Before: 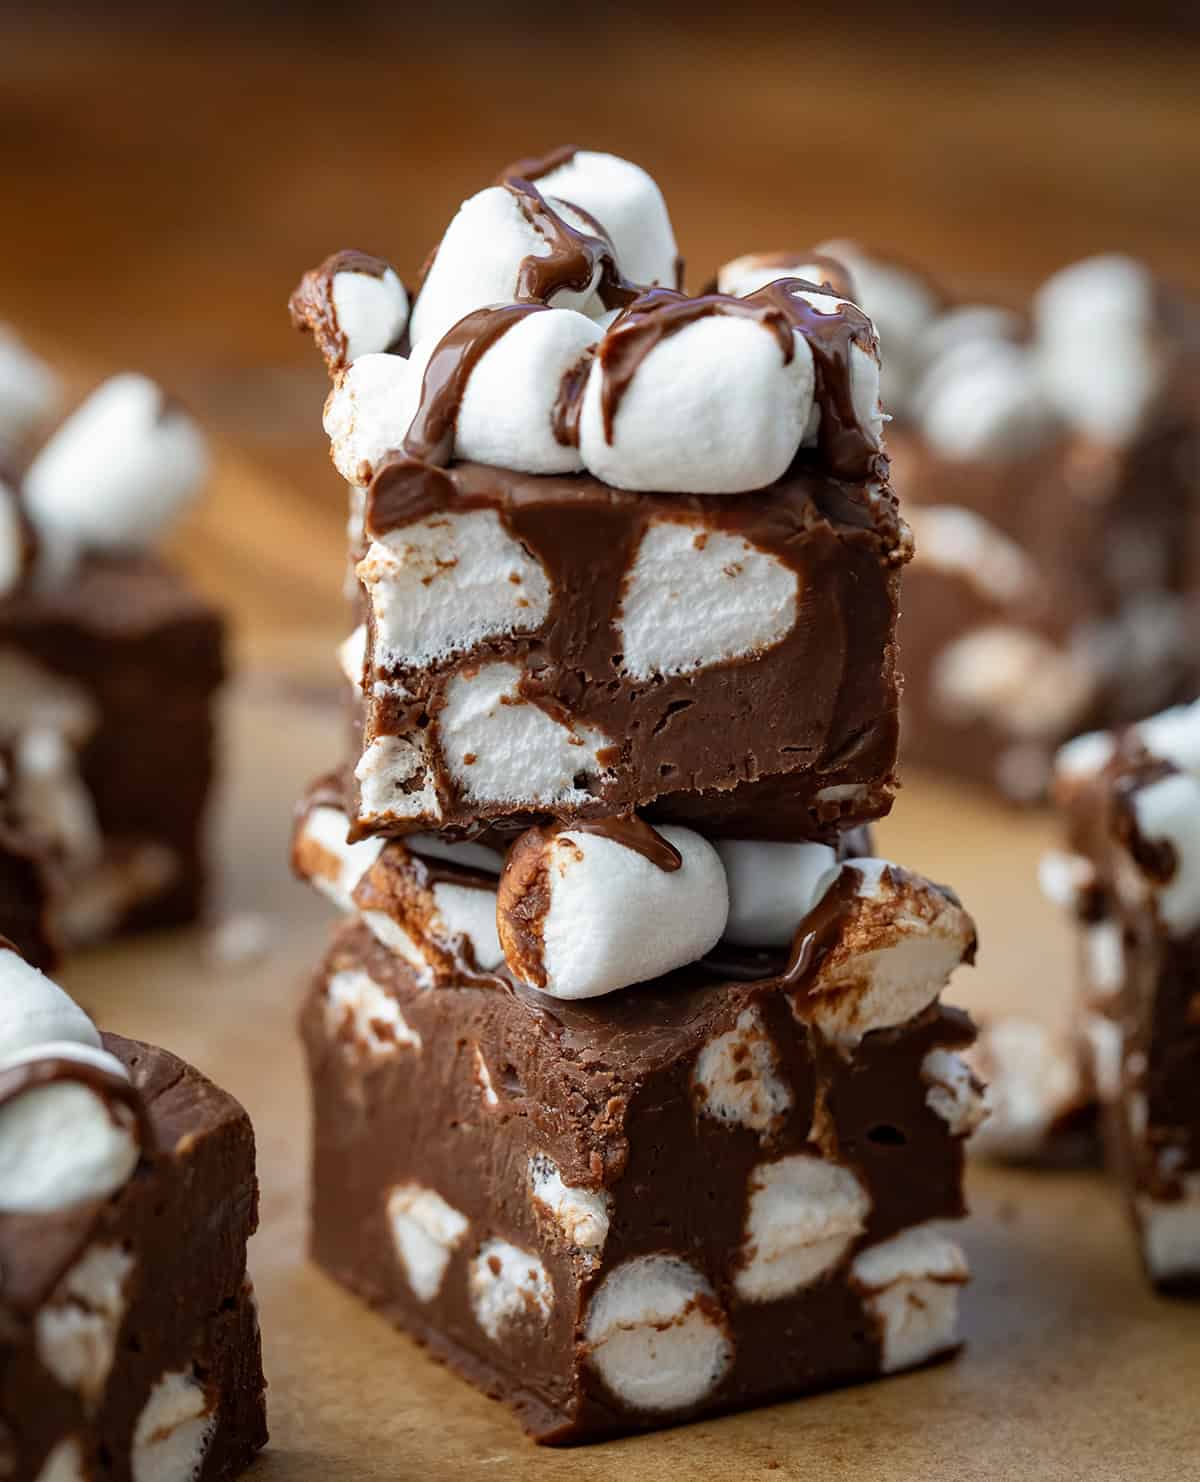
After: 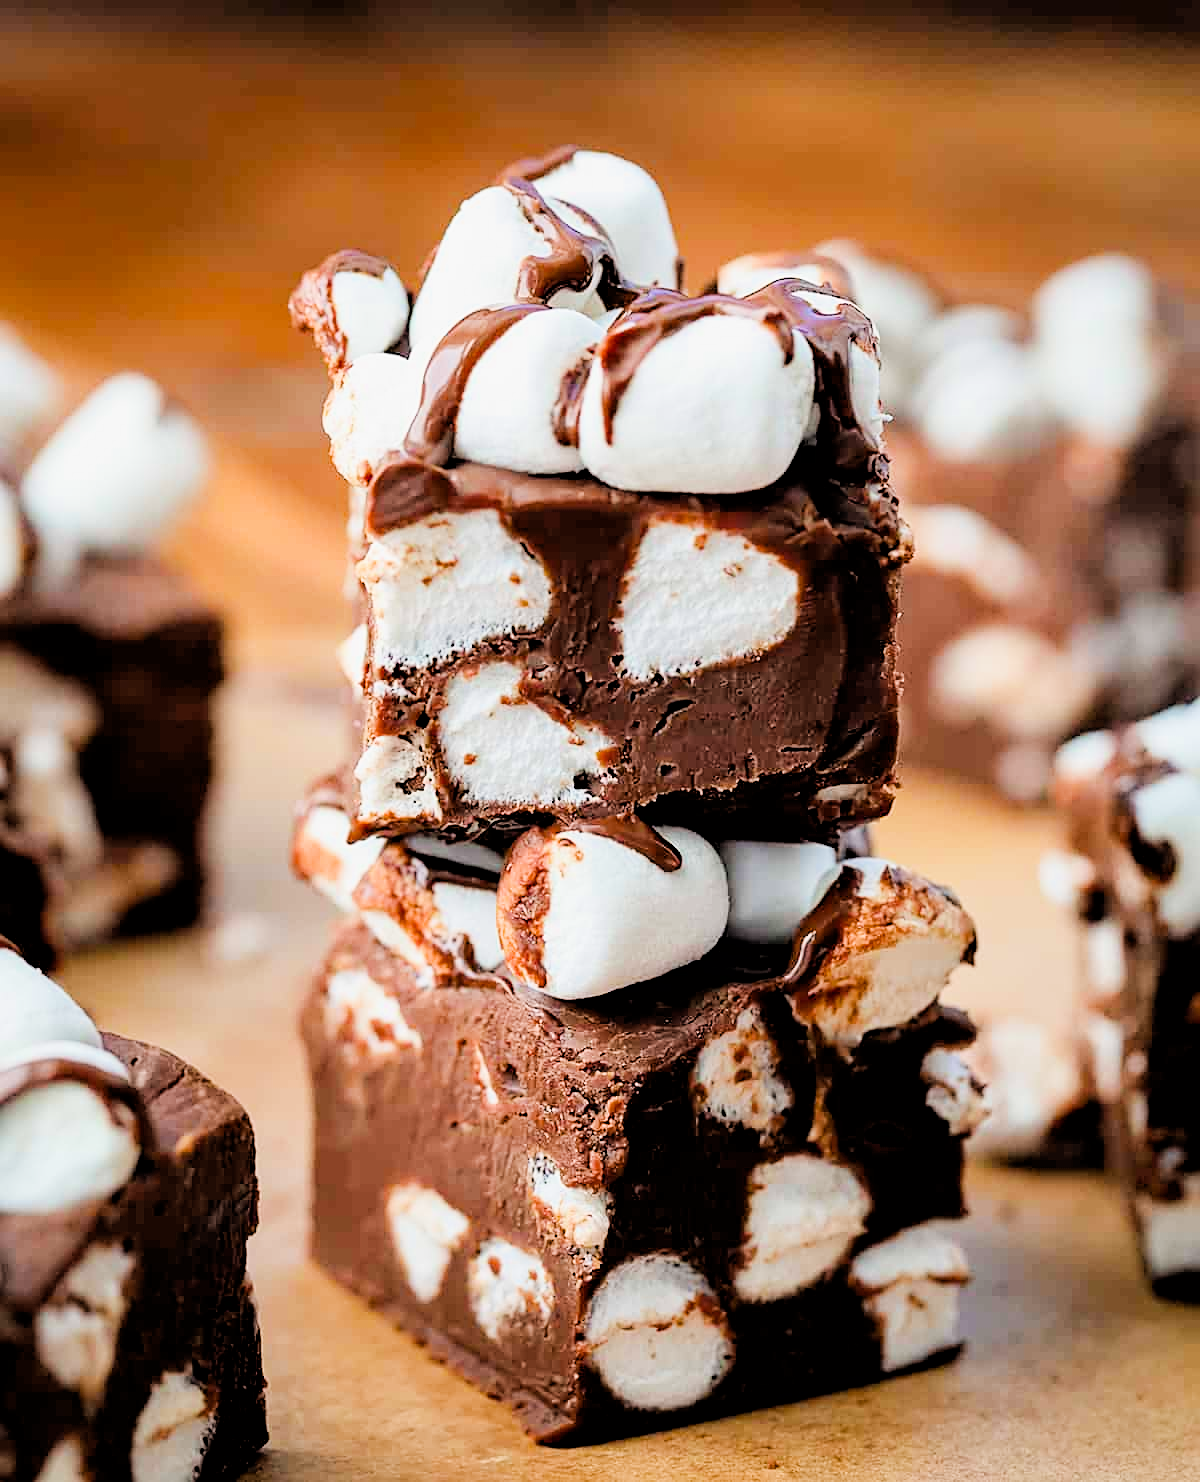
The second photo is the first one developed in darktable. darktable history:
sharpen: on, module defaults
exposure: black level correction 0, exposure 1.298 EV, compensate exposure bias true, compensate highlight preservation false
tone equalizer: edges refinement/feathering 500, mask exposure compensation -1.57 EV, preserve details no
filmic rgb: black relative exposure -2.8 EV, white relative exposure 4.56 EV, threshold 5.97 EV, hardness 1.7, contrast 1.254, enable highlight reconstruction true
